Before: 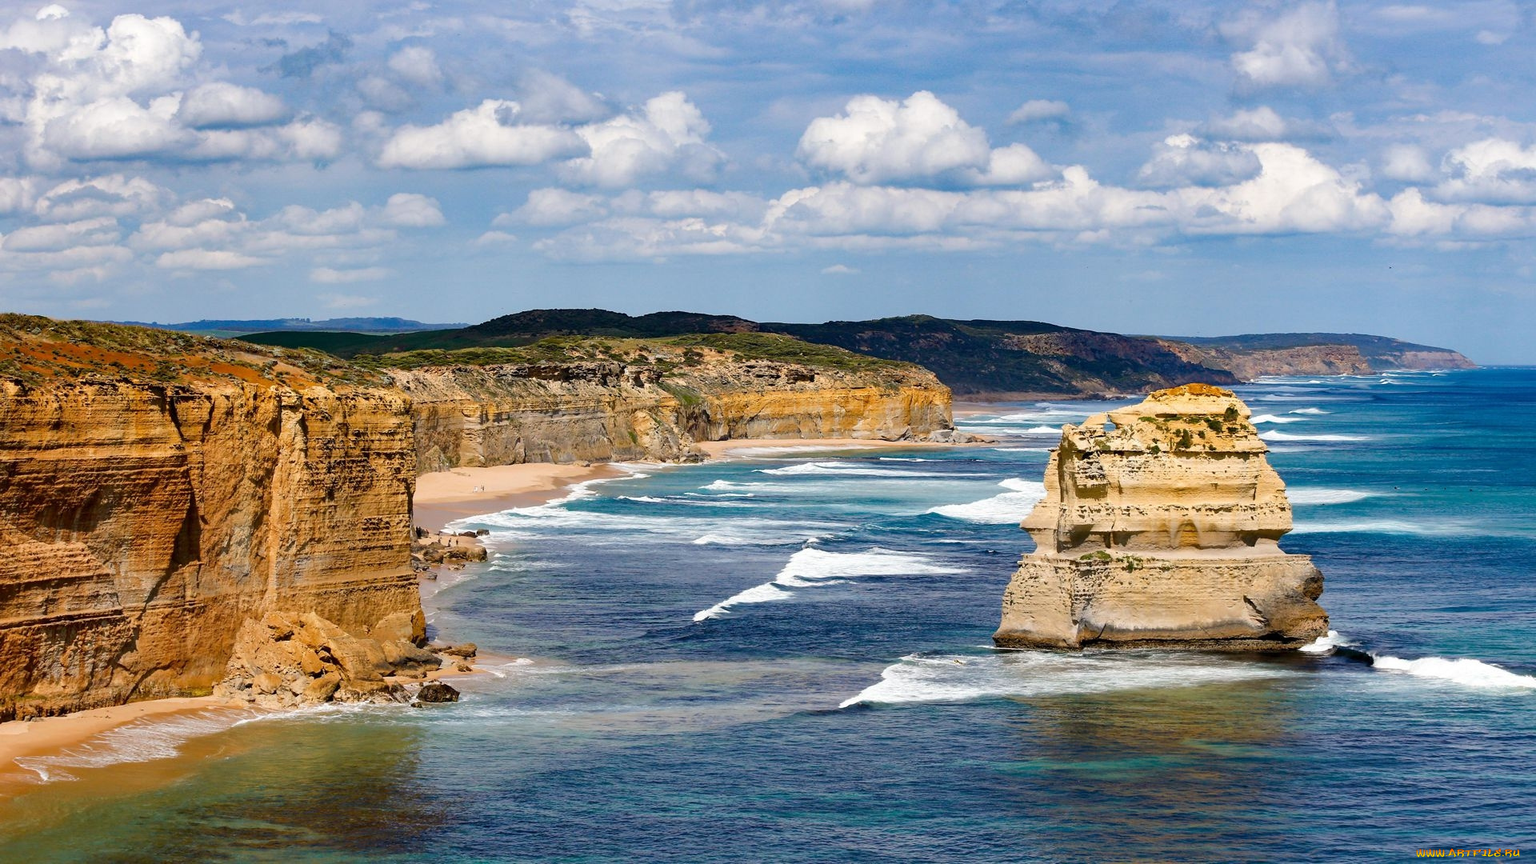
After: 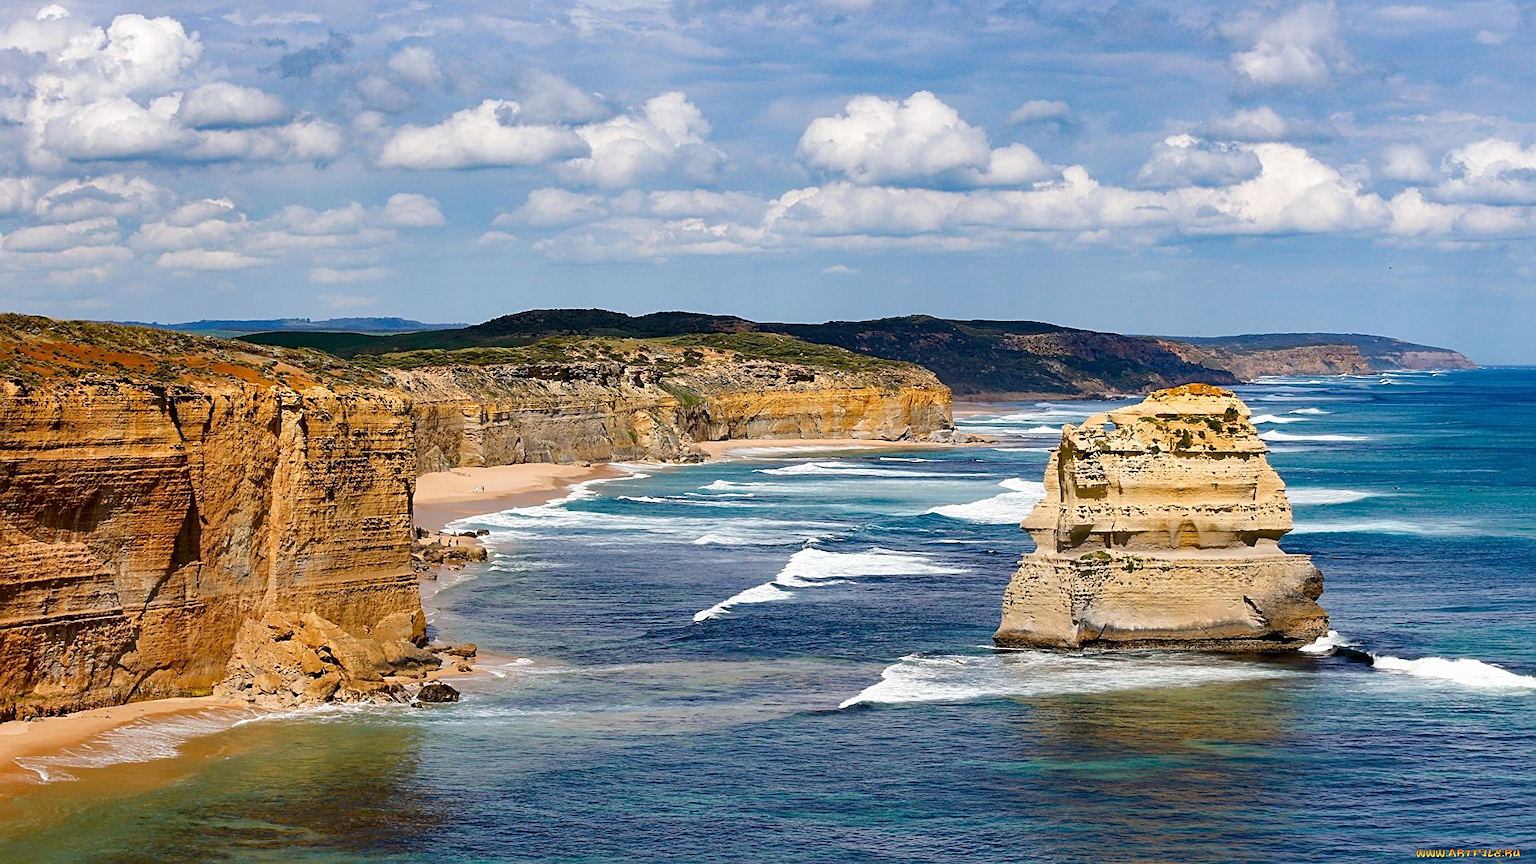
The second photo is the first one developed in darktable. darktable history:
contrast equalizer: y [[0.5 ×6], [0.5 ×6], [0.5, 0.5, 0.501, 0.545, 0.707, 0.863], [0 ×6], [0 ×6]]
sharpen: on, module defaults
